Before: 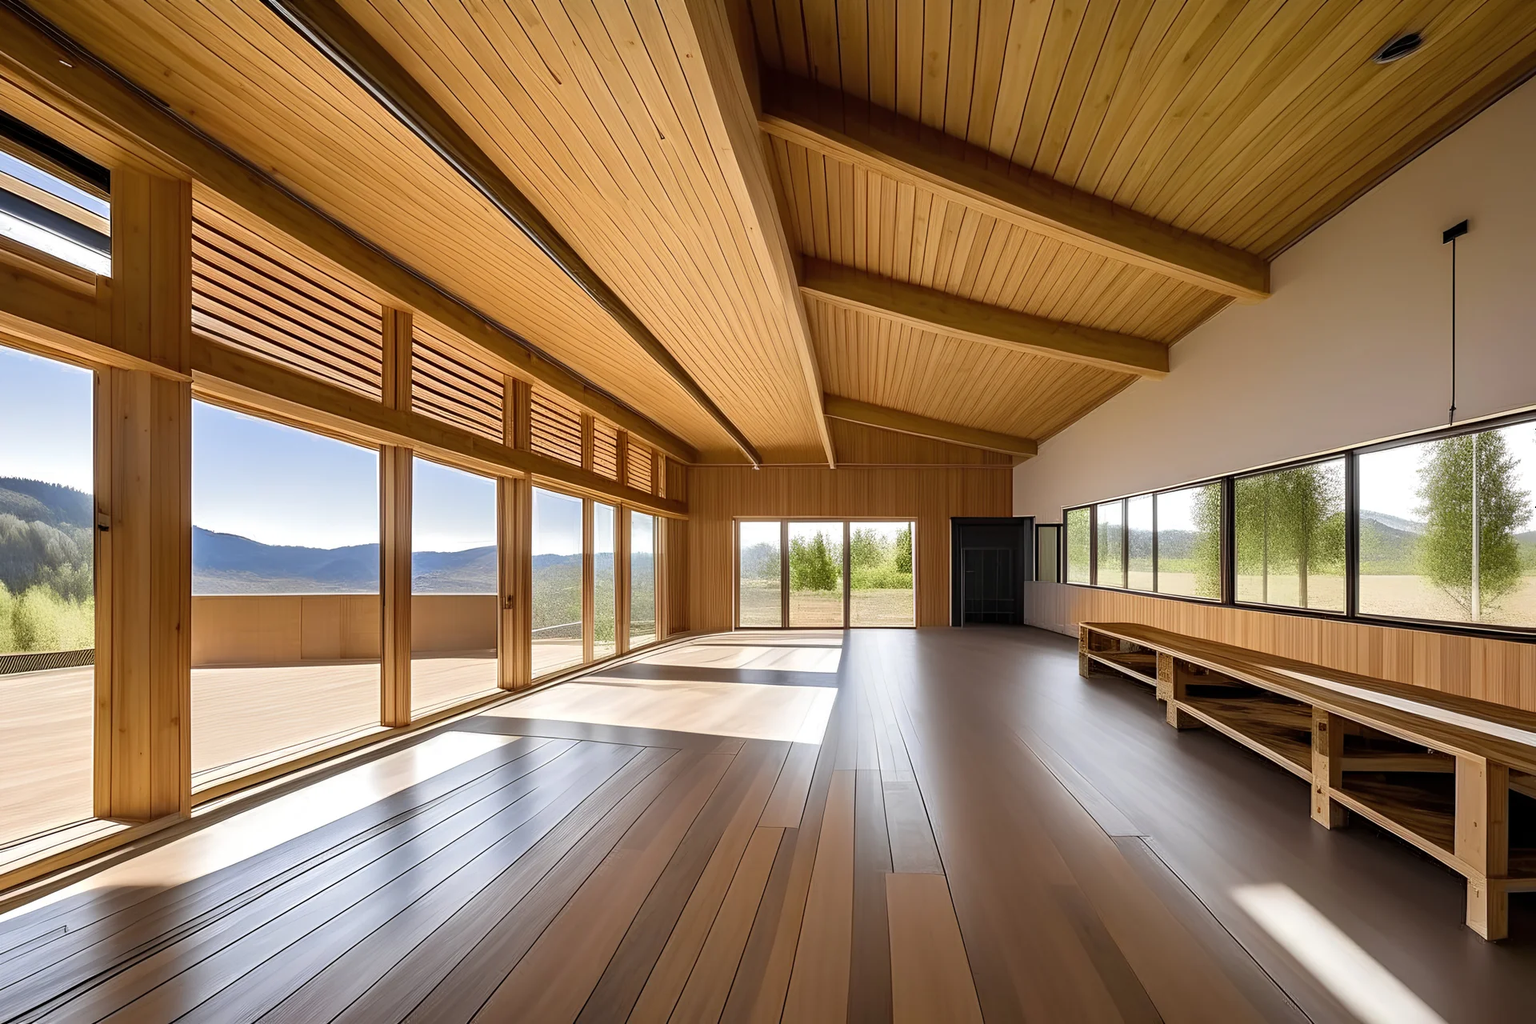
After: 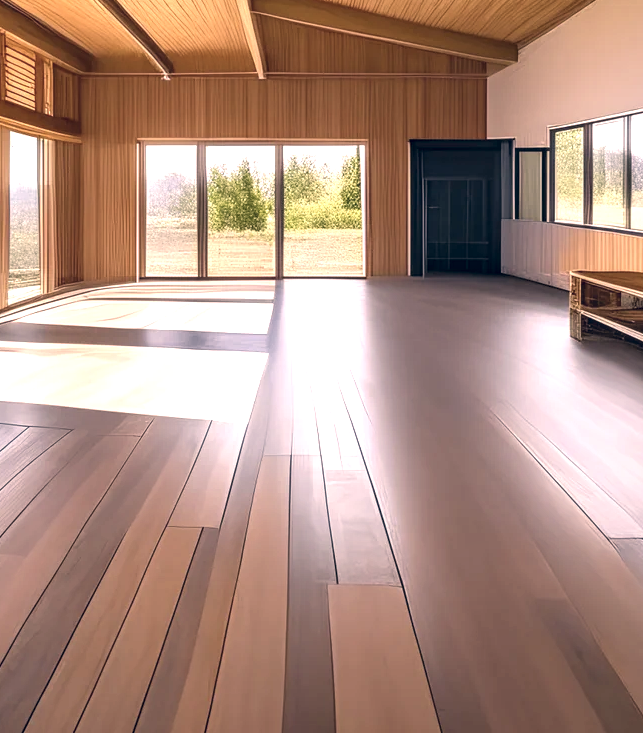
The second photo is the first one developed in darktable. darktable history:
local contrast: on, module defaults
exposure: black level correction 0, exposure 0.695 EV, compensate exposure bias true, compensate highlight preservation false
crop: left 40.592%, top 39.645%, right 25.873%, bottom 3.036%
color correction: highlights a* 13.98, highlights b* 5.8, shadows a* -5.71, shadows b* -16.03, saturation 0.843
